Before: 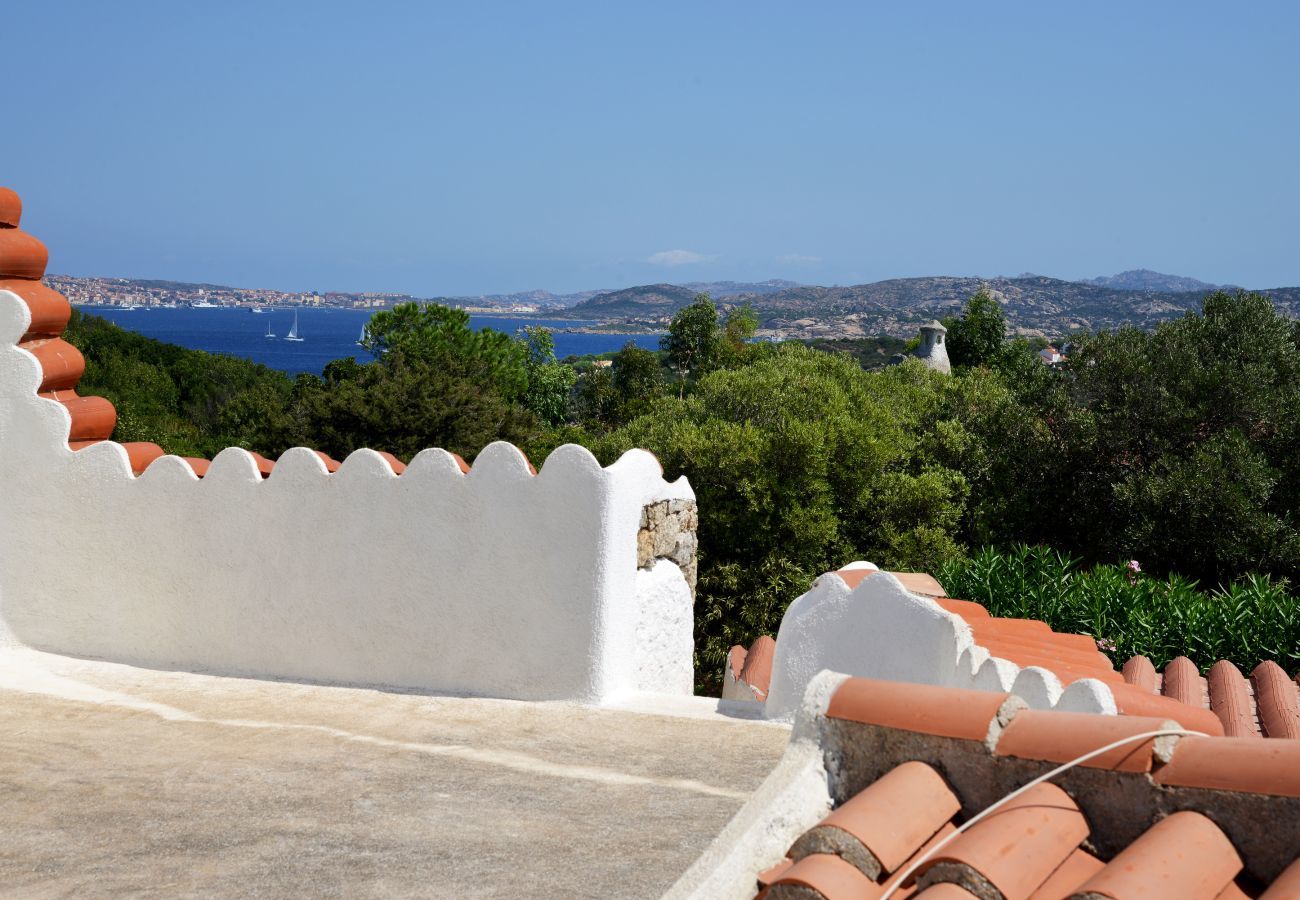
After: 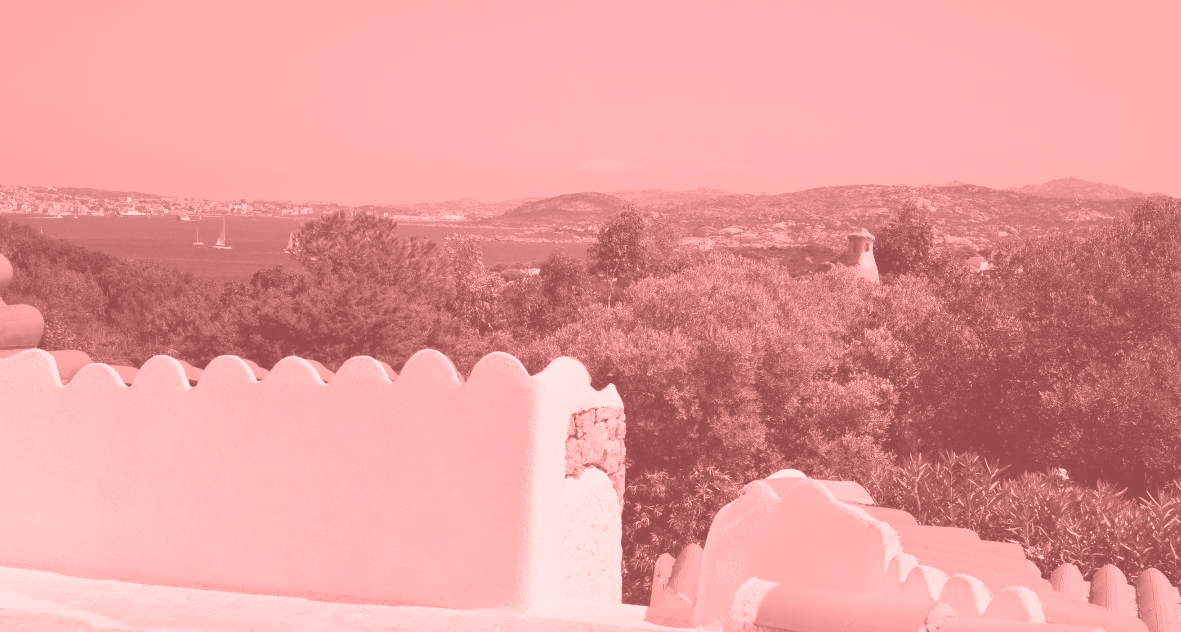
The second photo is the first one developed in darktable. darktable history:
exposure: exposure 0.6 EV, compensate highlight preservation false
crop: left 5.596%, top 10.314%, right 3.534%, bottom 19.395%
colorize: saturation 51%, source mix 50.67%, lightness 50.67%
